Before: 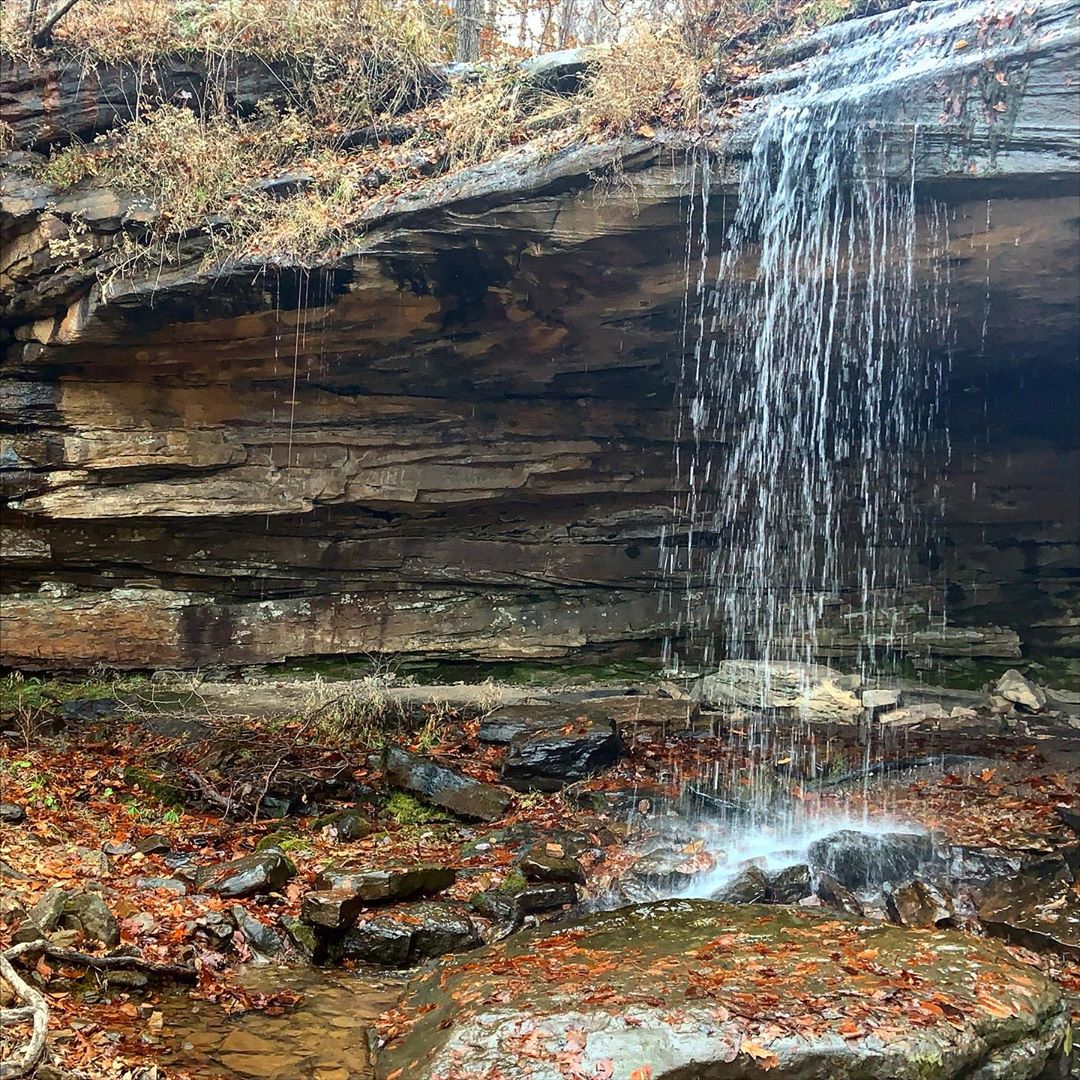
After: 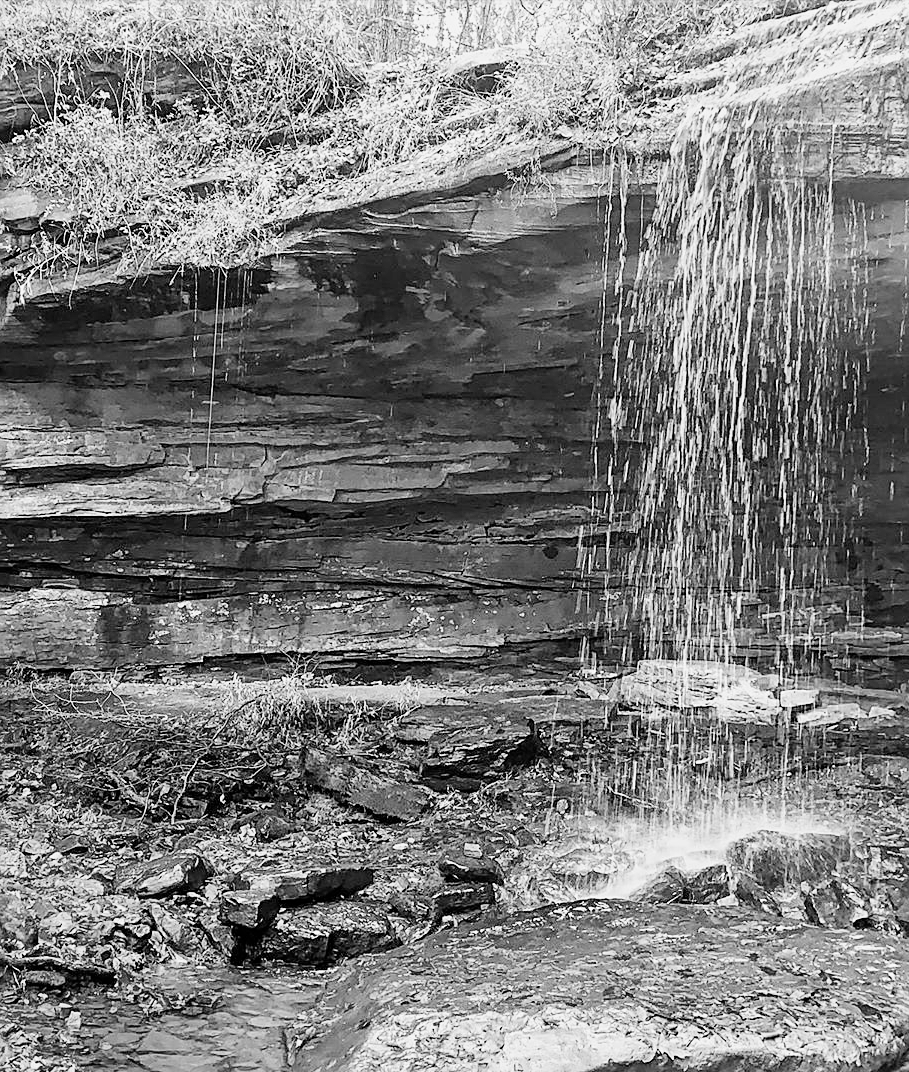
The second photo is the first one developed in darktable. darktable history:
filmic rgb: black relative exposure -7.65 EV, white relative exposure 4.56 EV, hardness 3.61
monochrome: on, module defaults
crop: left 7.598%, right 7.873%
exposure: black level correction 0, exposure 1.1 EV, compensate highlight preservation false
sharpen: on, module defaults
